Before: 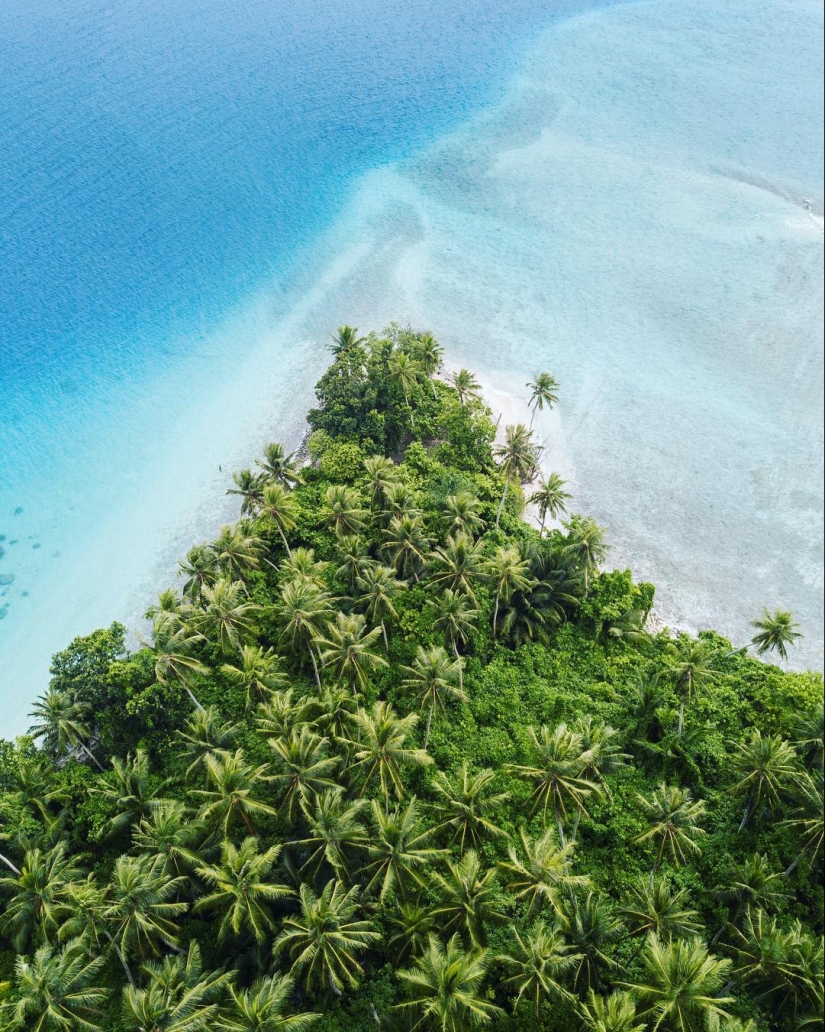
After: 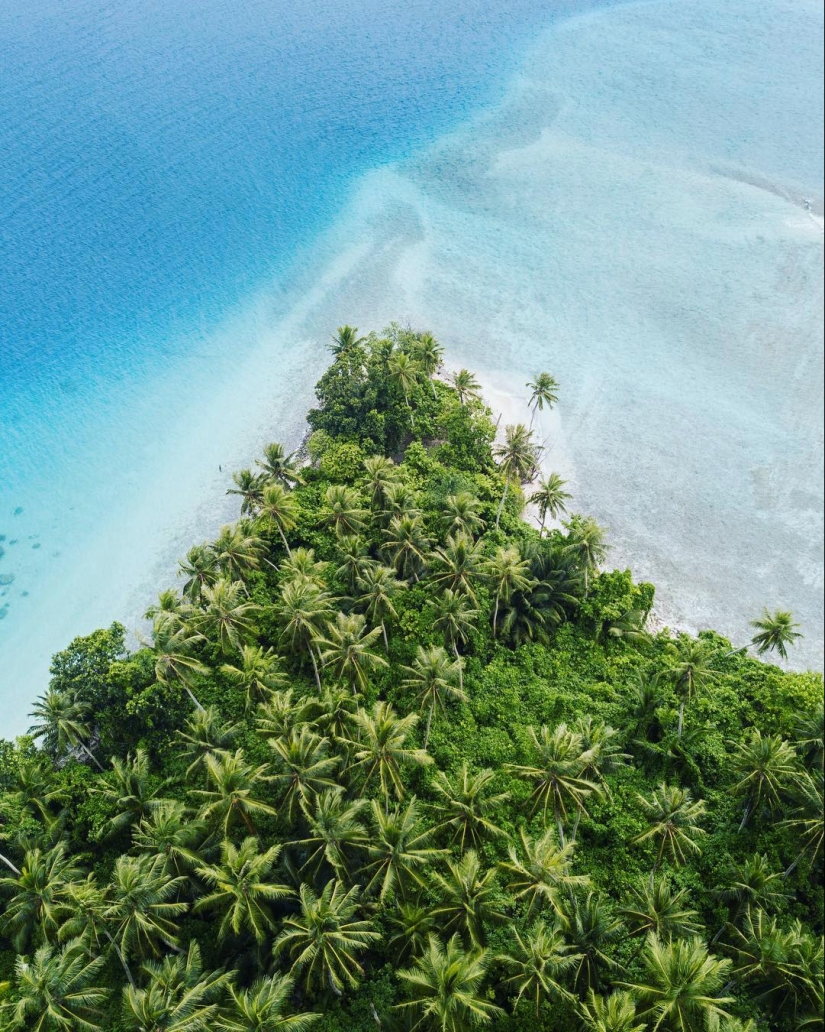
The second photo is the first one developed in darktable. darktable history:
exposure: exposure -0.072 EV, compensate highlight preservation false
tone equalizer: on, module defaults
